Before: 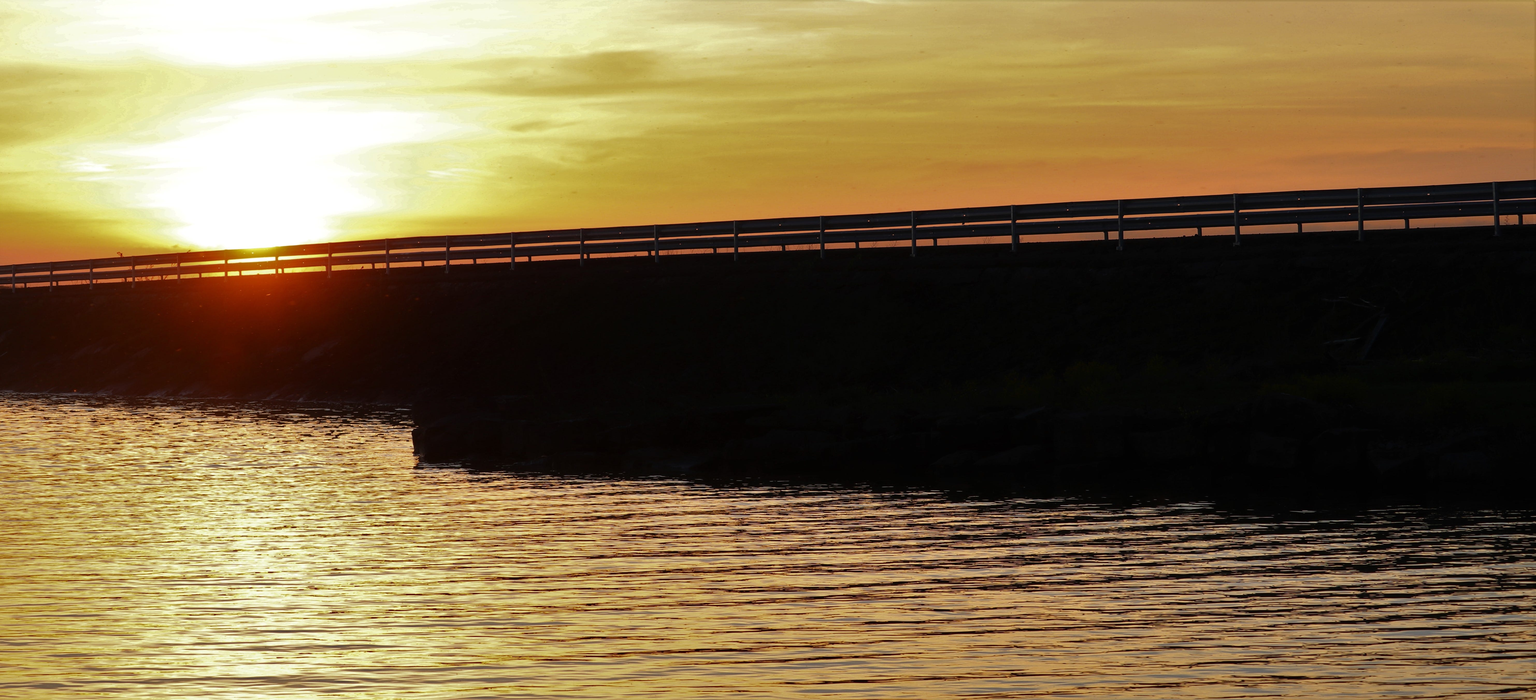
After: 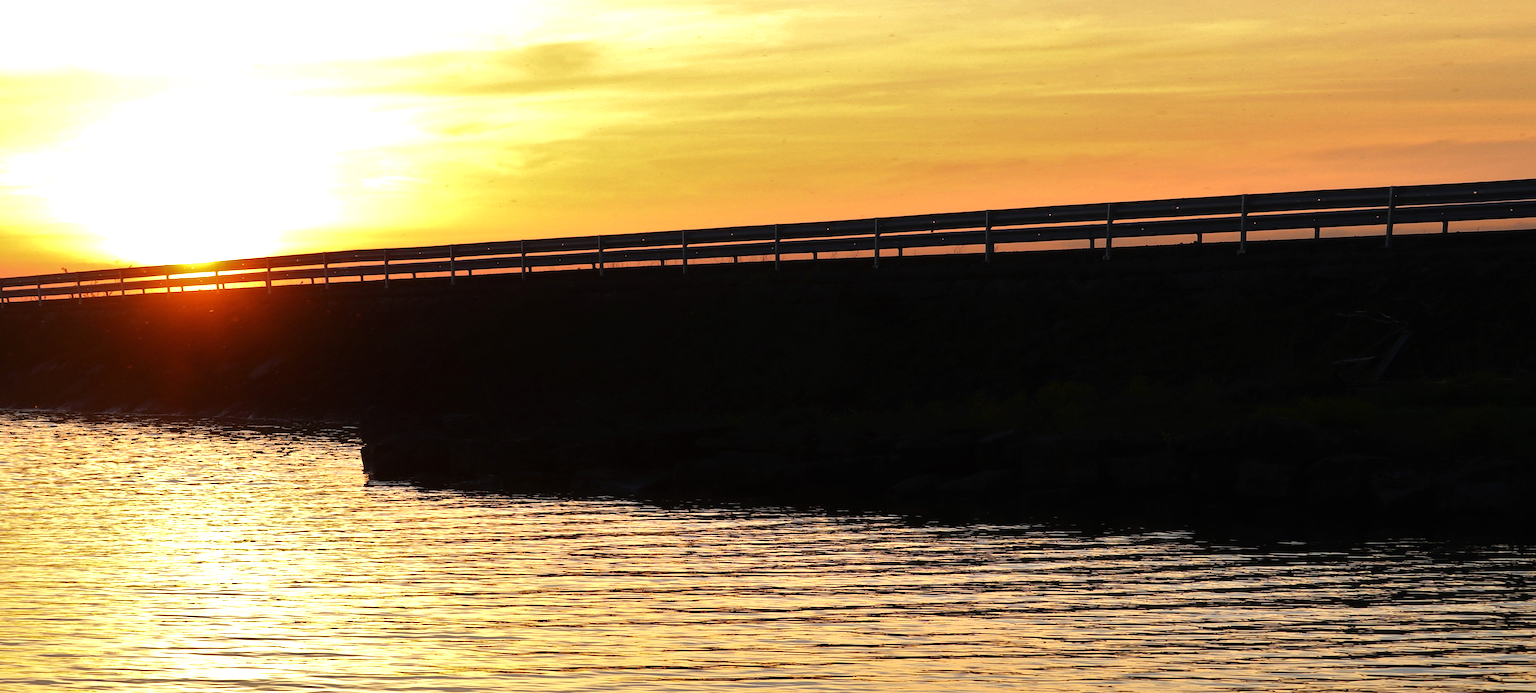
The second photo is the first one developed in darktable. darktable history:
rotate and perspective: rotation 0.062°, lens shift (vertical) 0.115, lens shift (horizontal) -0.133, crop left 0.047, crop right 0.94, crop top 0.061, crop bottom 0.94
exposure: black level correction 0, exposure 0.5 EV, compensate highlight preservation false
tone equalizer: -8 EV -0.417 EV, -7 EV -0.389 EV, -6 EV -0.333 EV, -5 EV -0.222 EV, -3 EV 0.222 EV, -2 EV 0.333 EV, -1 EV 0.389 EV, +0 EV 0.417 EV, edges refinement/feathering 500, mask exposure compensation -1.57 EV, preserve details no
